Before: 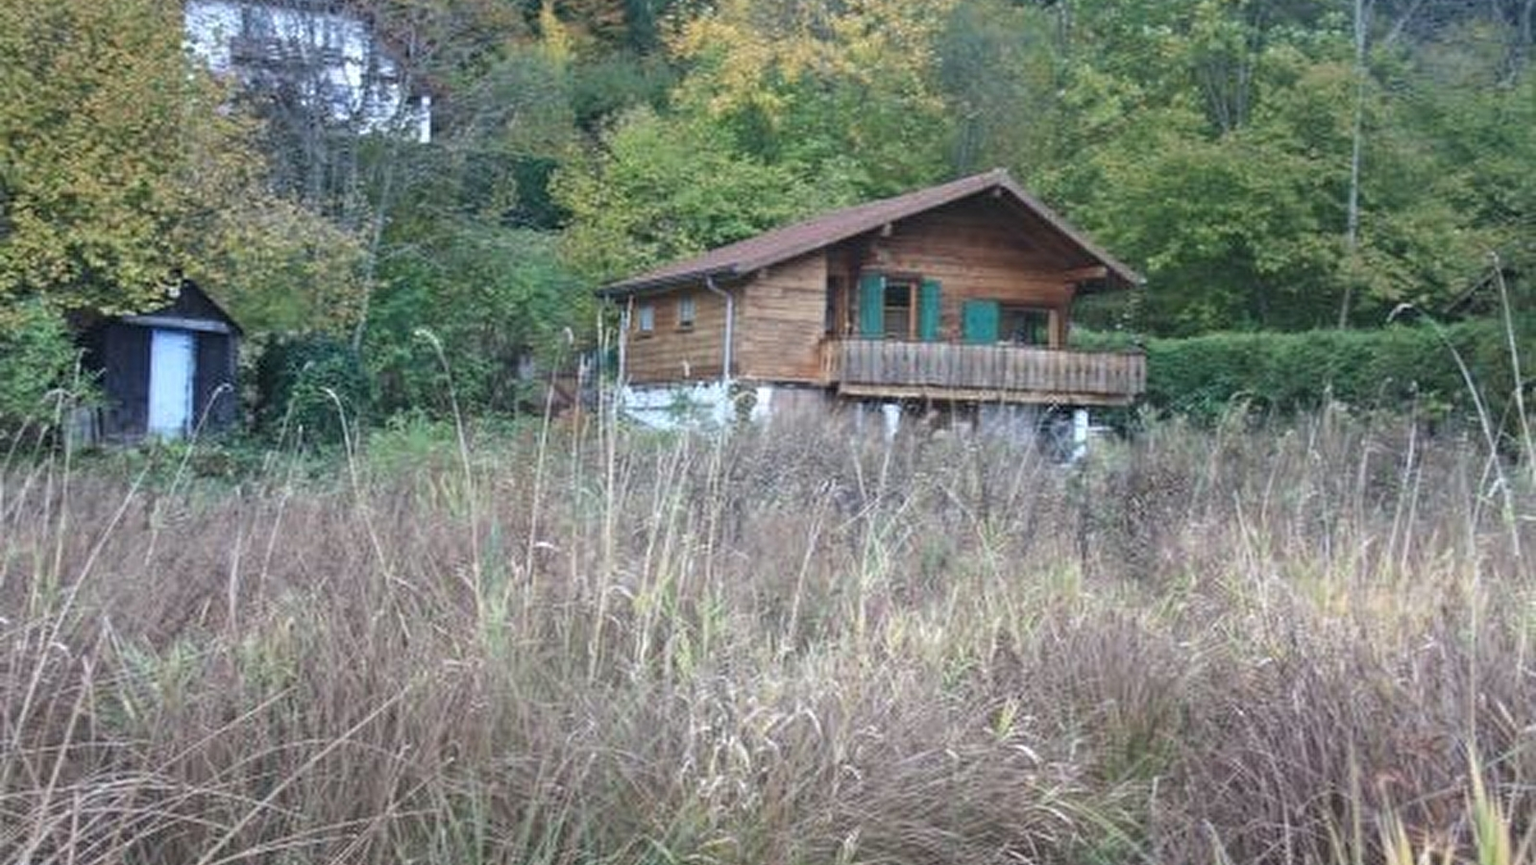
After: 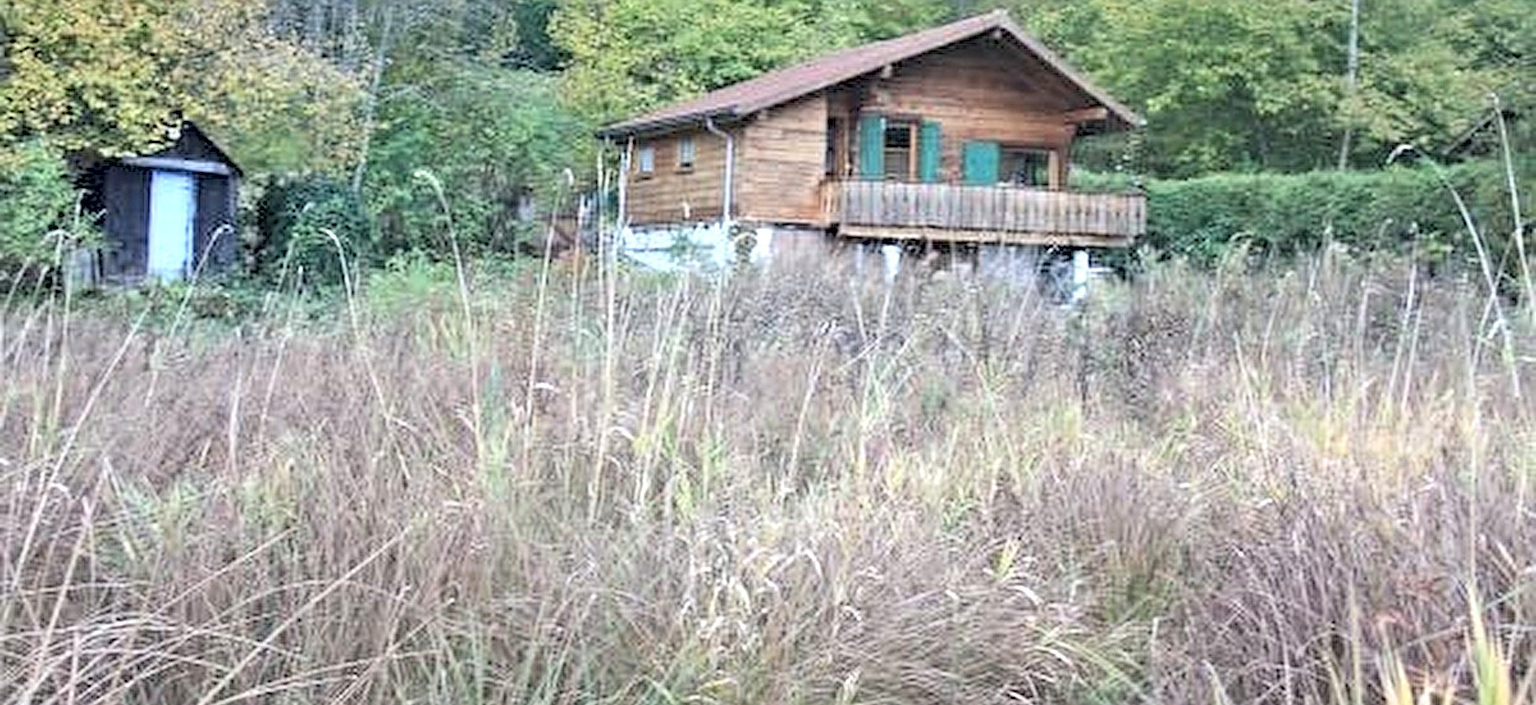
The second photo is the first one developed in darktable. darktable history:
contrast brightness saturation: contrast 0.104, brightness 0.311, saturation 0.139
crop and rotate: top 18.433%
sharpen: on, module defaults
contrast equalizer: y [[0.545, 0.572, 0.59, 0.59, 0.571, 0.545], [0.5 ×6], [0.5 ×6], [0 ×6], [0 ×6]]
